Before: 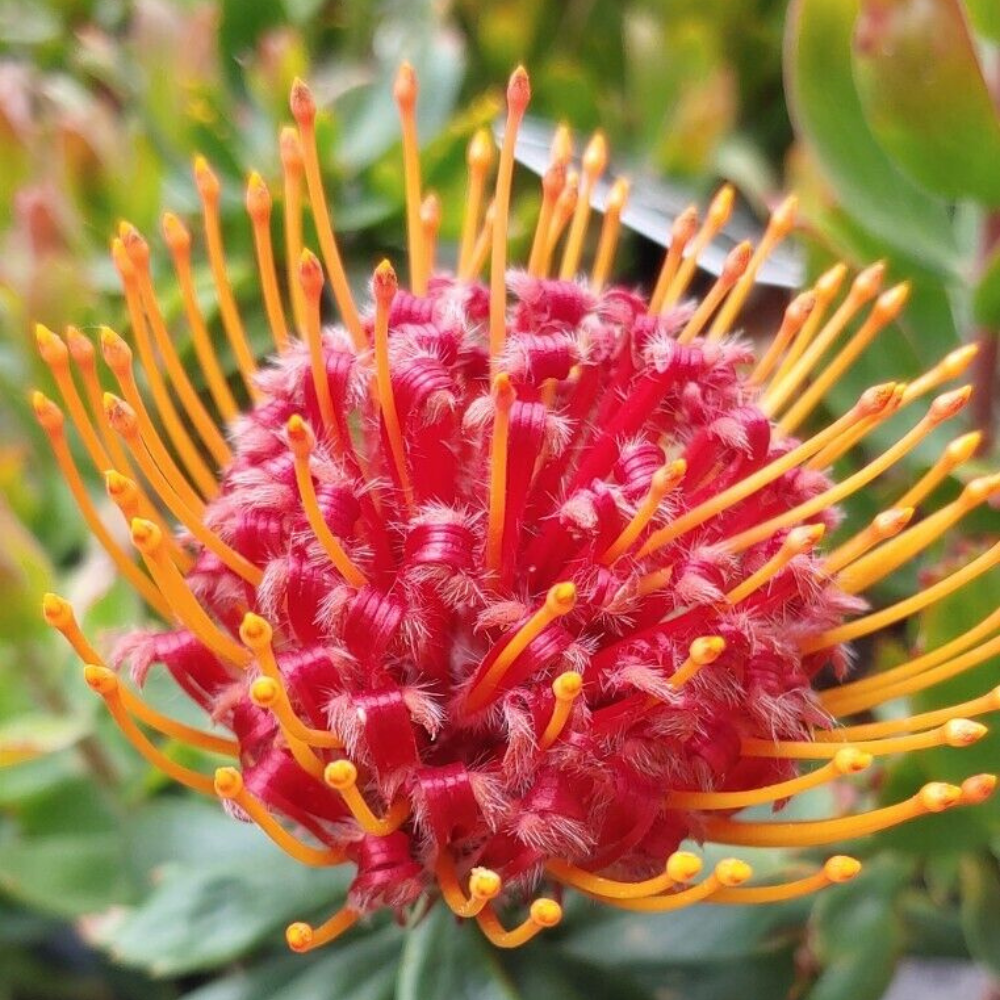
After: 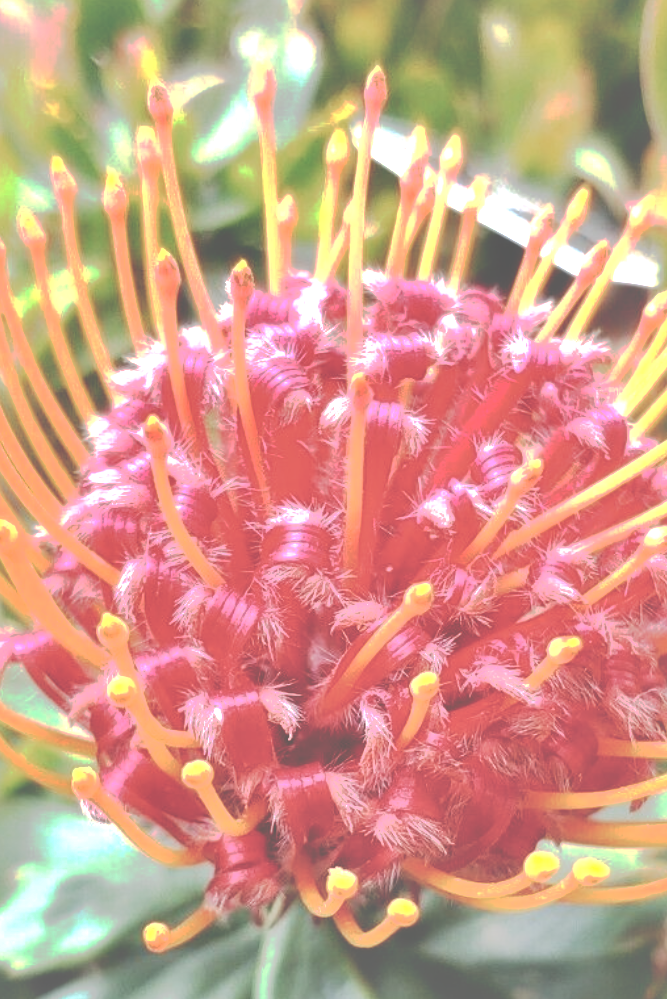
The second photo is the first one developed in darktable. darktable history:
crop and rotate: left 14.342%, right 18.93%
local contrast: mode bilateral grid, contrast 26, coarseness 60, detail 151%, midtone range 0.2
tone curve: curves: ch0 [(0, 0) (0.003, 0.43) (0.011, 0.433) (0.025, 0.434) (0.044, 0.436) (0.069, 0.439) (0.1, 0.442) (0.136, 0.446) (0.177, 0.449) (0.224, 0.454) (0.277, 0.462) (0.335, 0.488) (0.399, 0.524) (0.468, 0.566) (0.543, 0.615) (0.623, 0.666) (0.709, 0.718) (0.801, 0.761) (0.898, 0.801) (1, 1)], preserve colors none
exposure: black level correction 0, exposure 0.9 EV, compensate highlight preservation false
